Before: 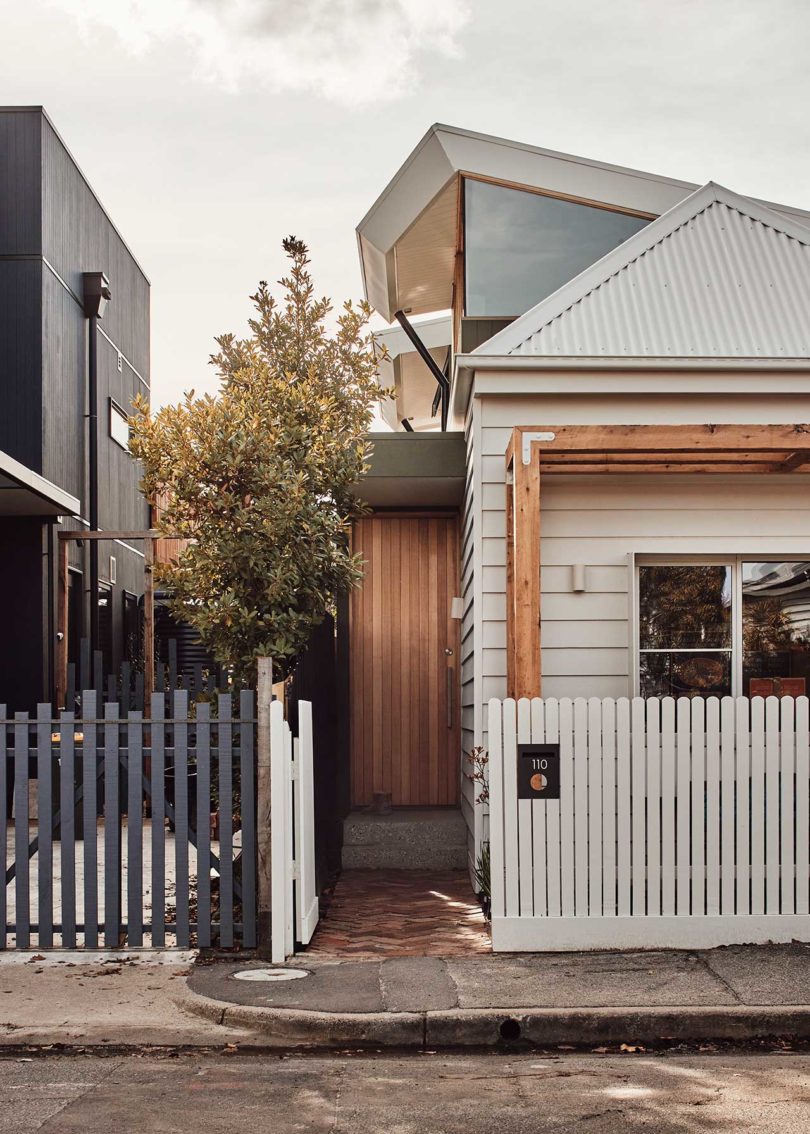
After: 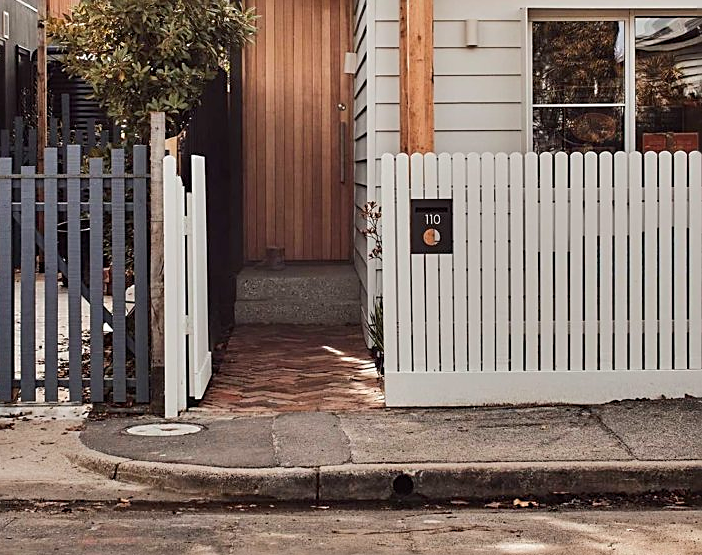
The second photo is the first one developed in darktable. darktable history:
crop and rotate: left 13.306%, top 48.129%, bottom 2.928%
base curve: curves: ch0 [(0, 0) (0.262, 0.32) (0.722, 0.705) (1, 1)]
sharpen: amount 0.55
